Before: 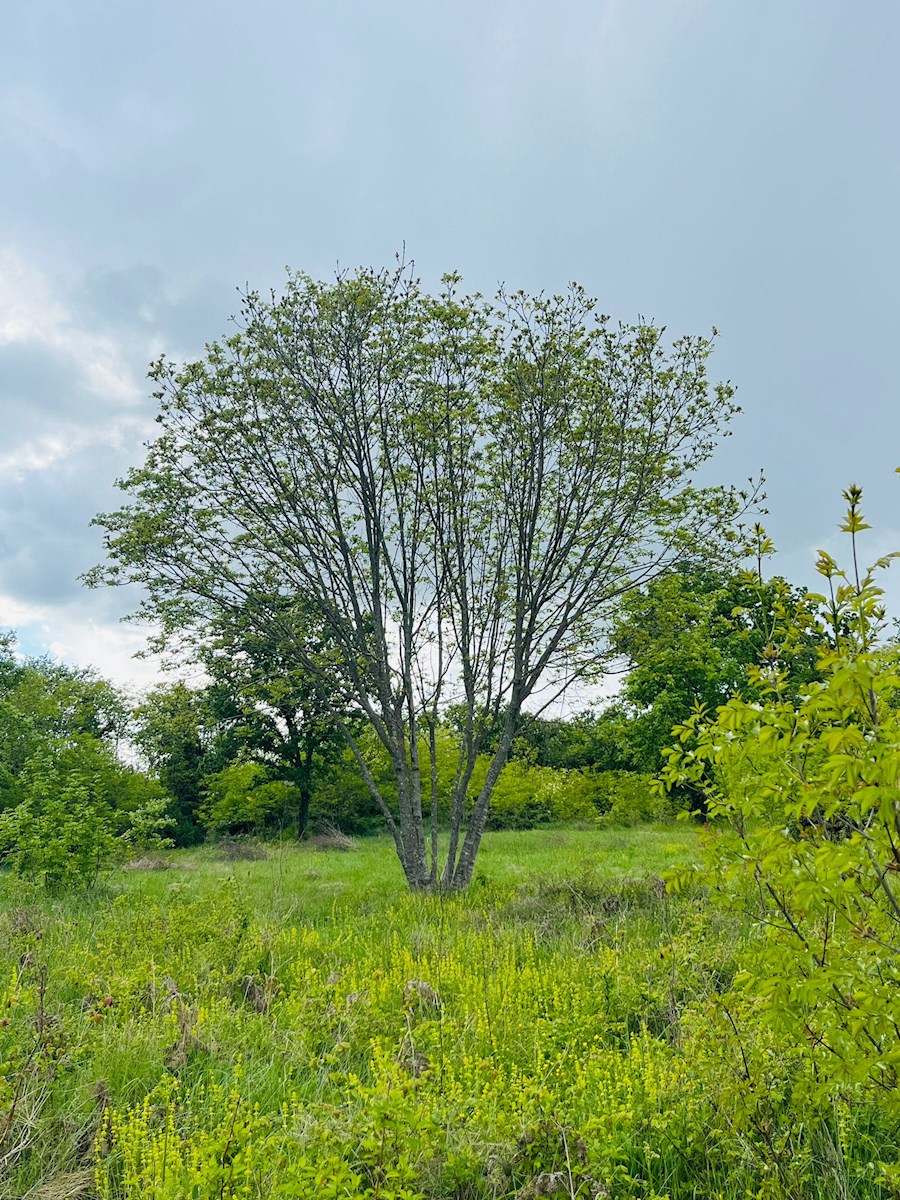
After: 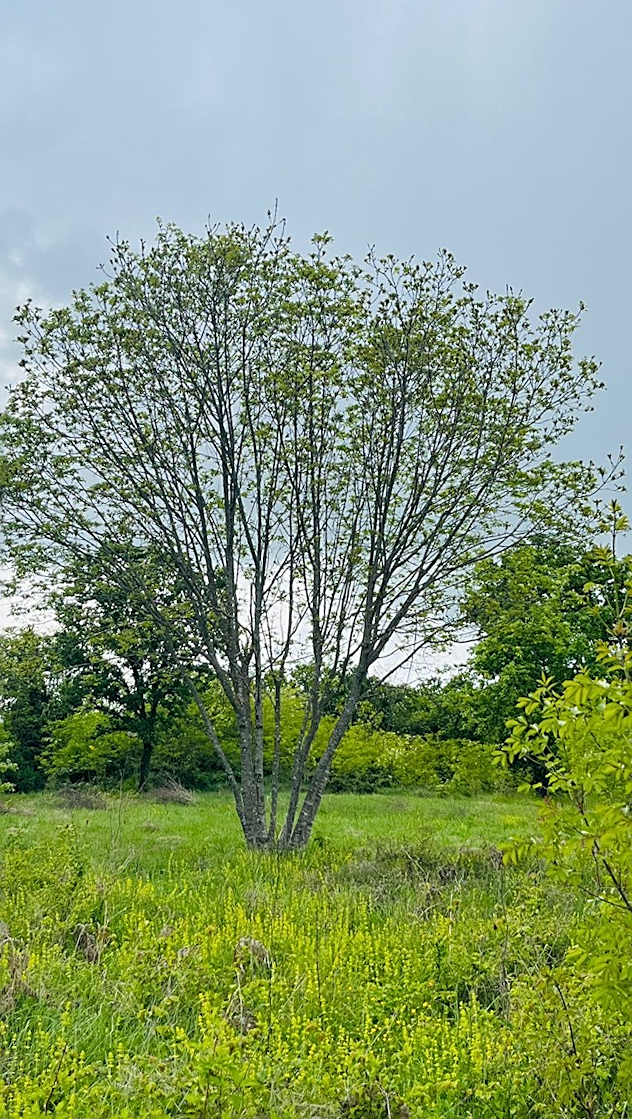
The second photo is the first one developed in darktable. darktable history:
crop and rotate: angle -3.12°, left 13.97%, top 0.026%, right 10.721%, bottom 0.026%
sharpen: on, module defaults
